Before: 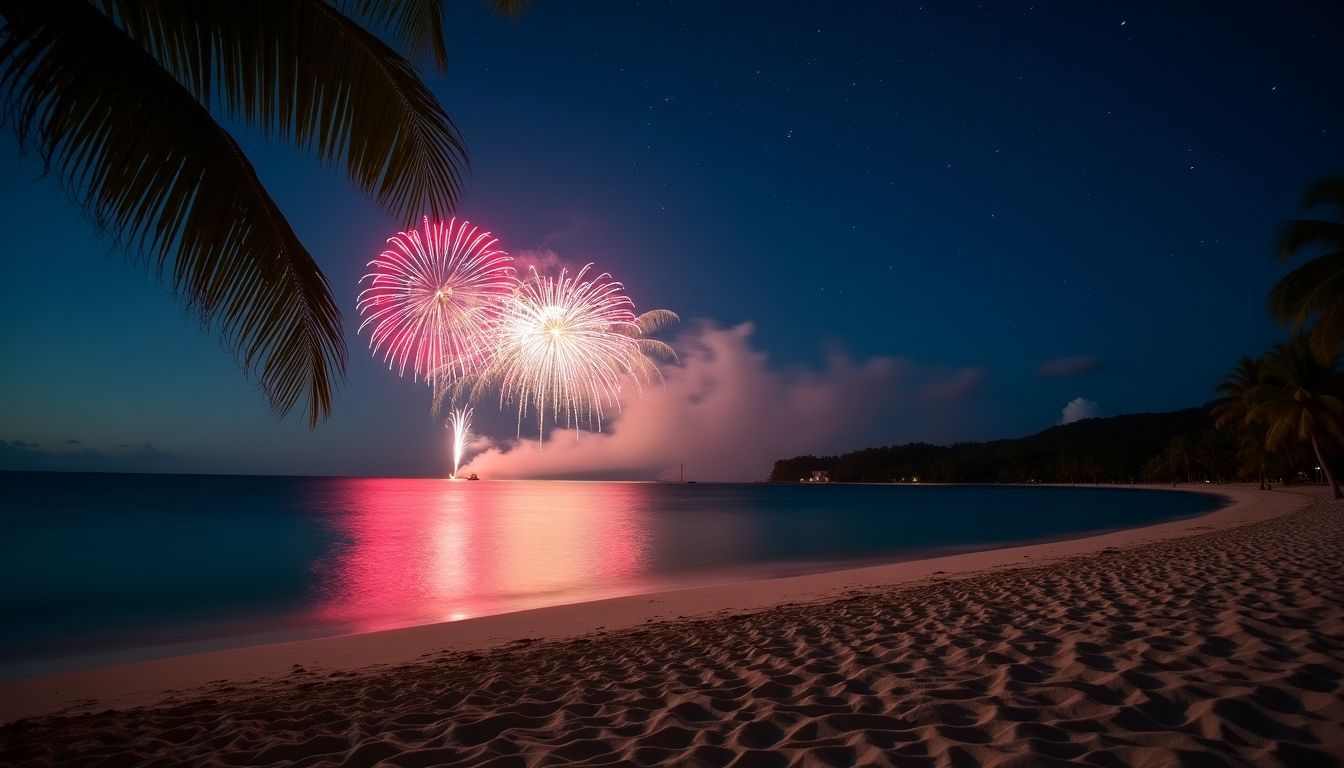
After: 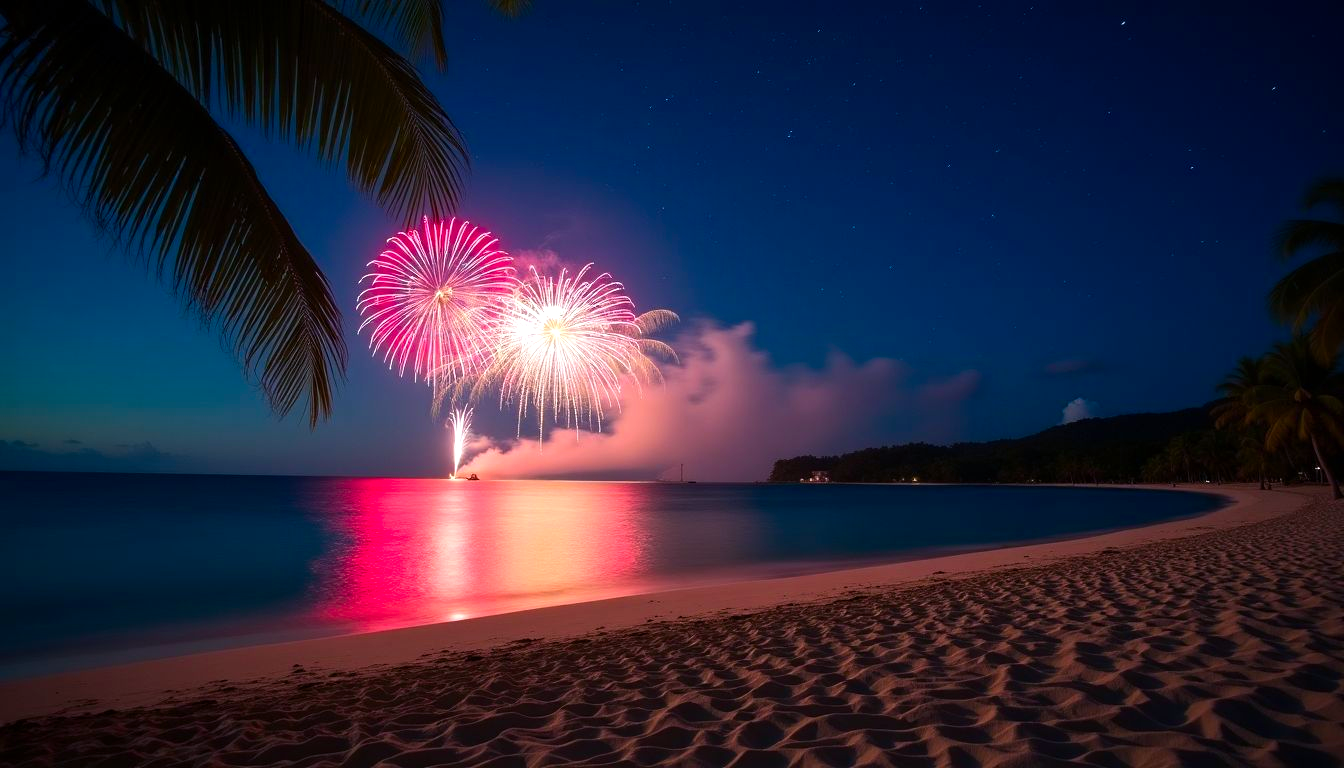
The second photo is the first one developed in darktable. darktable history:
color balance rgb: power › chroma 1.009%, power › hue 257.22°, linear chroma grading › global chroma 20.051%, perceptual saturation grading › global saturation 15.86%, perceptual brilliance grading › highlights 10.13%, perceptual brilliance grading › mid-tones 4.912%, global vibrance 9.216%
color zones: curves: ch1 [(0.263, 0.53) (0.376, 0.287) (0.487, 0.512) (0.748, 0.547) (1, 0.513)]; ch2 [(0.262, 0.45) (0.751, 0.477)], mix -120.23%
